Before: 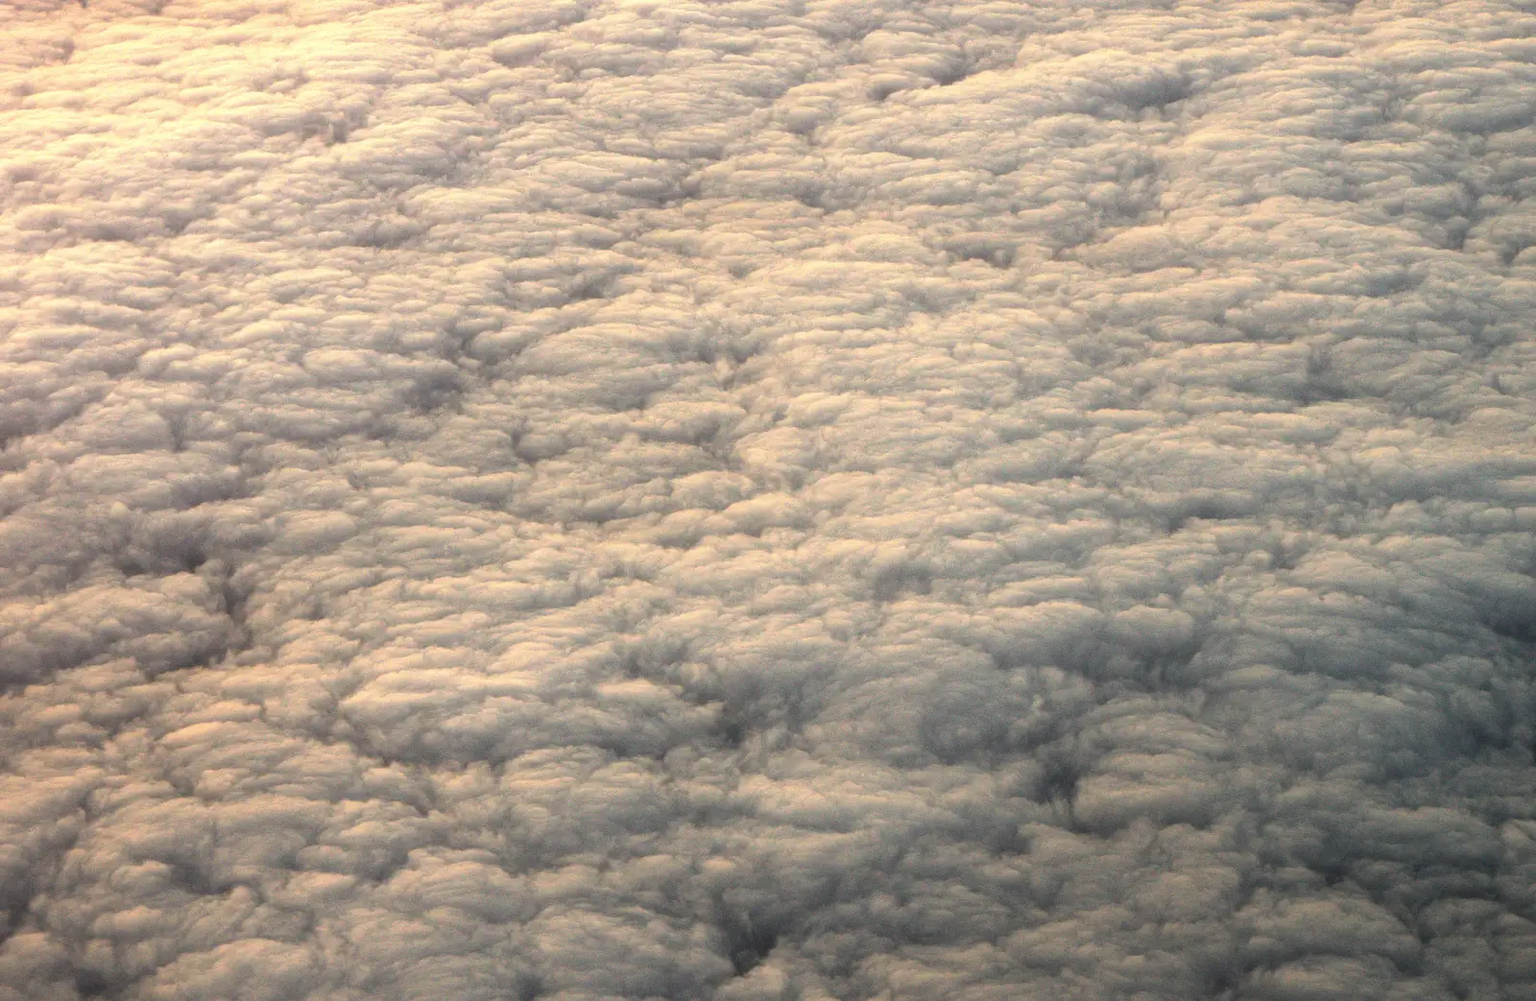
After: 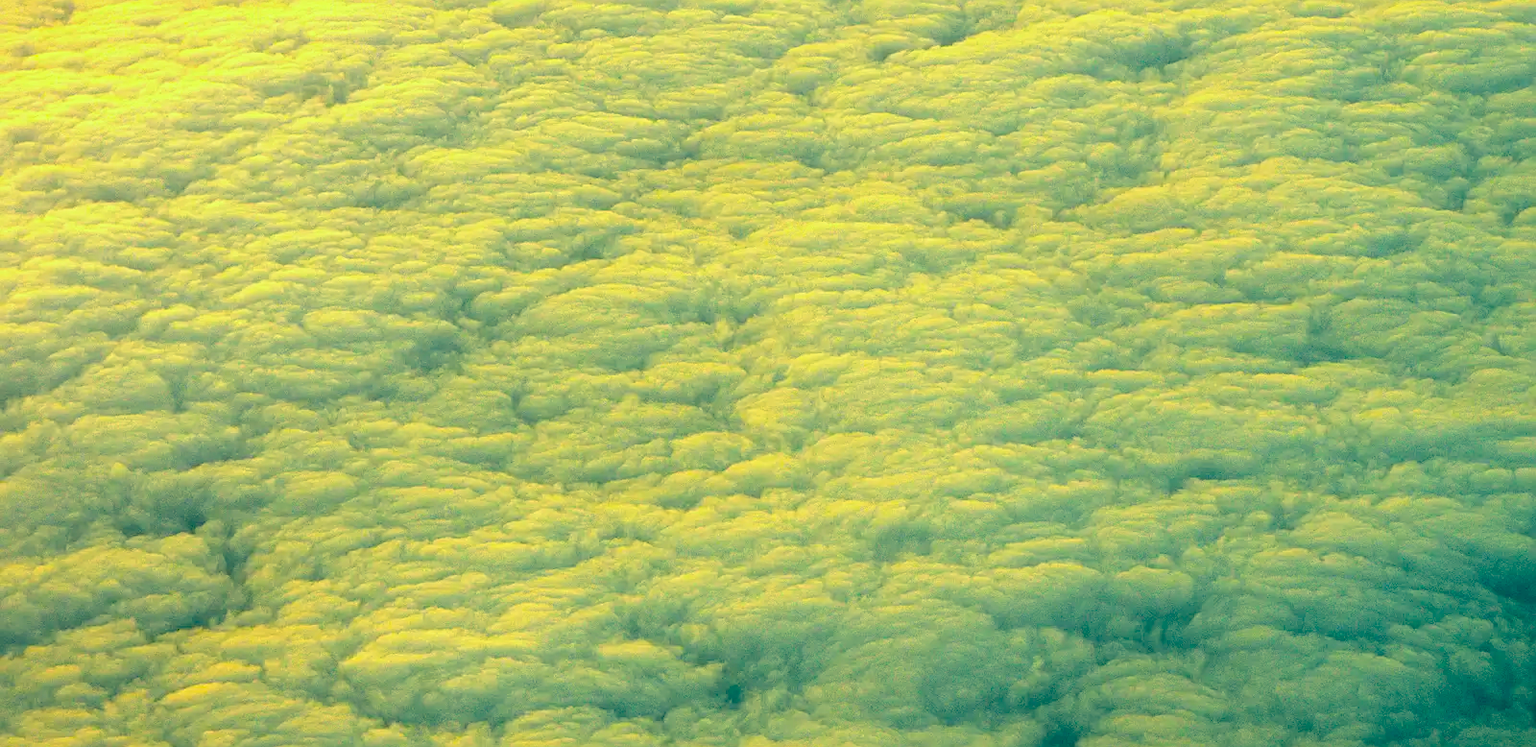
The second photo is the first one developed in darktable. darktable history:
color correction: highlights a* -16.04, highlights b* 39.89, shadows a* -39.66, shadows b* -26.68
exposure: black level correction 0, exposure 0.5 EV, compensate exposure bias true, compensate highlight preservation false
sharpen: on, module defaults
tone equalizer: -8 EV -0.445 EV, -7 EV -0.366 EV, -6 EV -0.318 EV, -5 EV -0.237 EV, -3 EV 0.192 EV, -2 EV 0.308 EV, -1 EV 0.399 EV, +0 EV 0.393 EV, edges refinement/feathering 500, mask exposure compensation -1.57 EV, preserve details no
crop: top 3.963%, bottom 21.311%
color balance rgb: shadows lift › chroma 3.751%, shadows lift › hue 89.22°, linear chroma grading › global chroma 14.471%, perceptual saturation grading › global saturation 29.633%, contrast -29.992%
